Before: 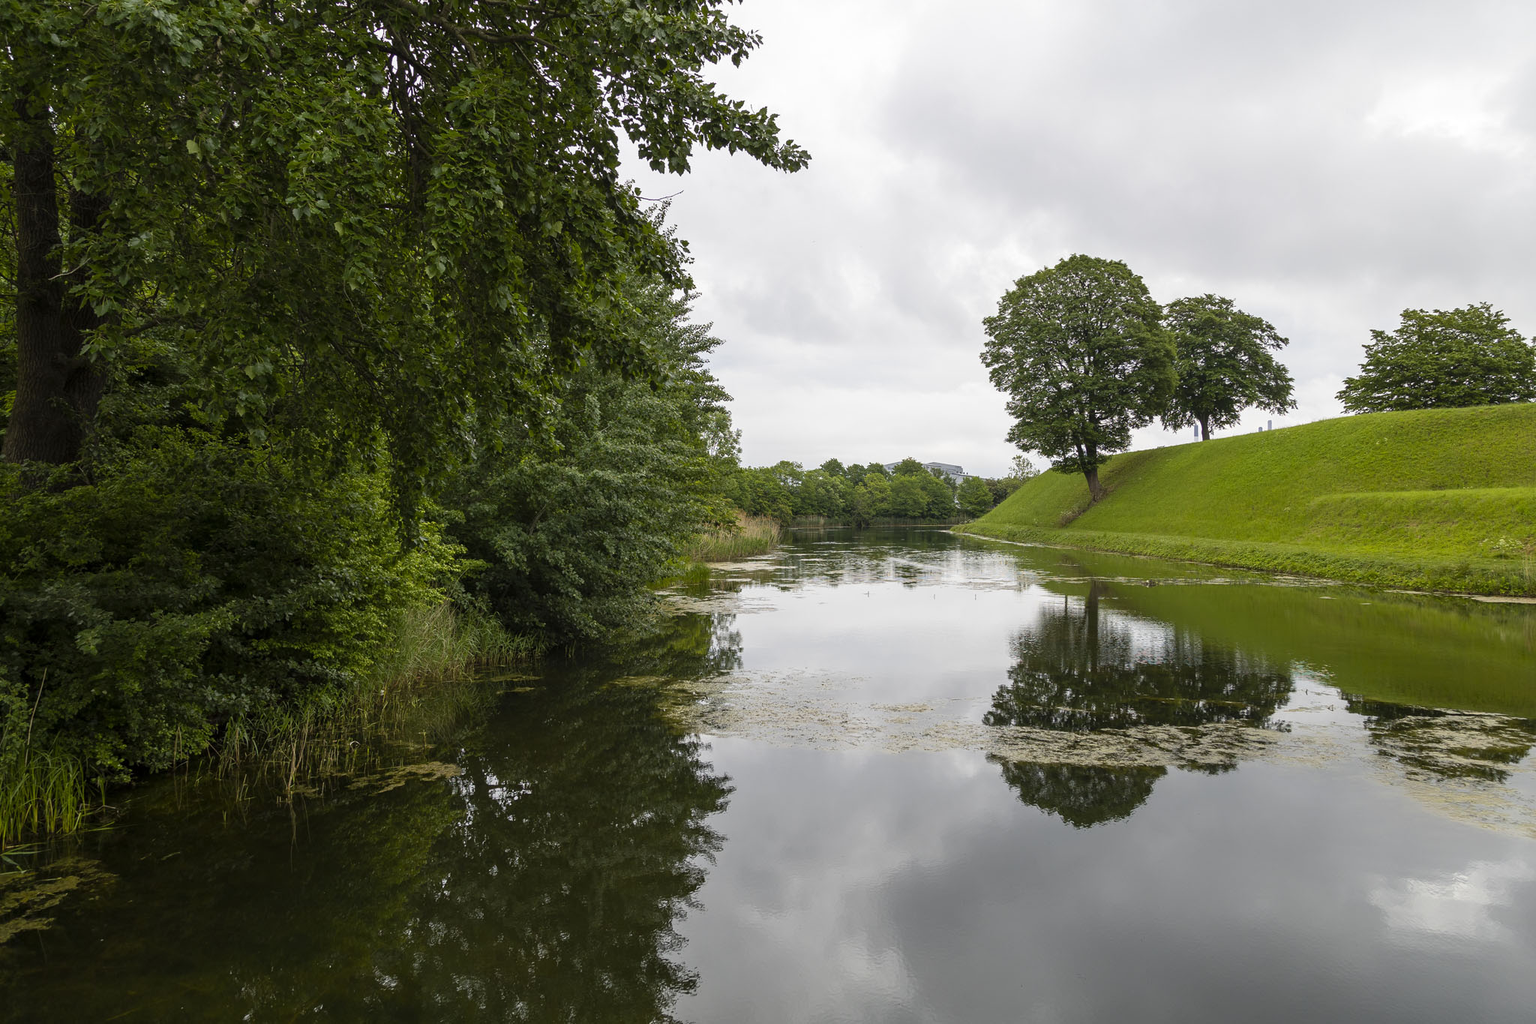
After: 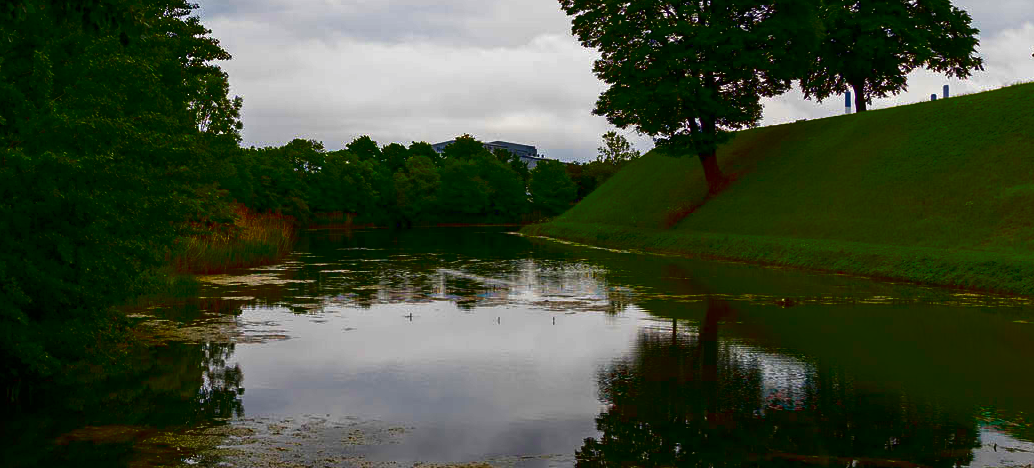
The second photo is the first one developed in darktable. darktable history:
contrast brightness saturation: brightness -0.99, saturation 0.991
crop: left 36.512%, top 34.803%, right 12.994%, bottom 30.892%
haze removal: compatibility mode true, adaptive false
velvia: on, module defaults
